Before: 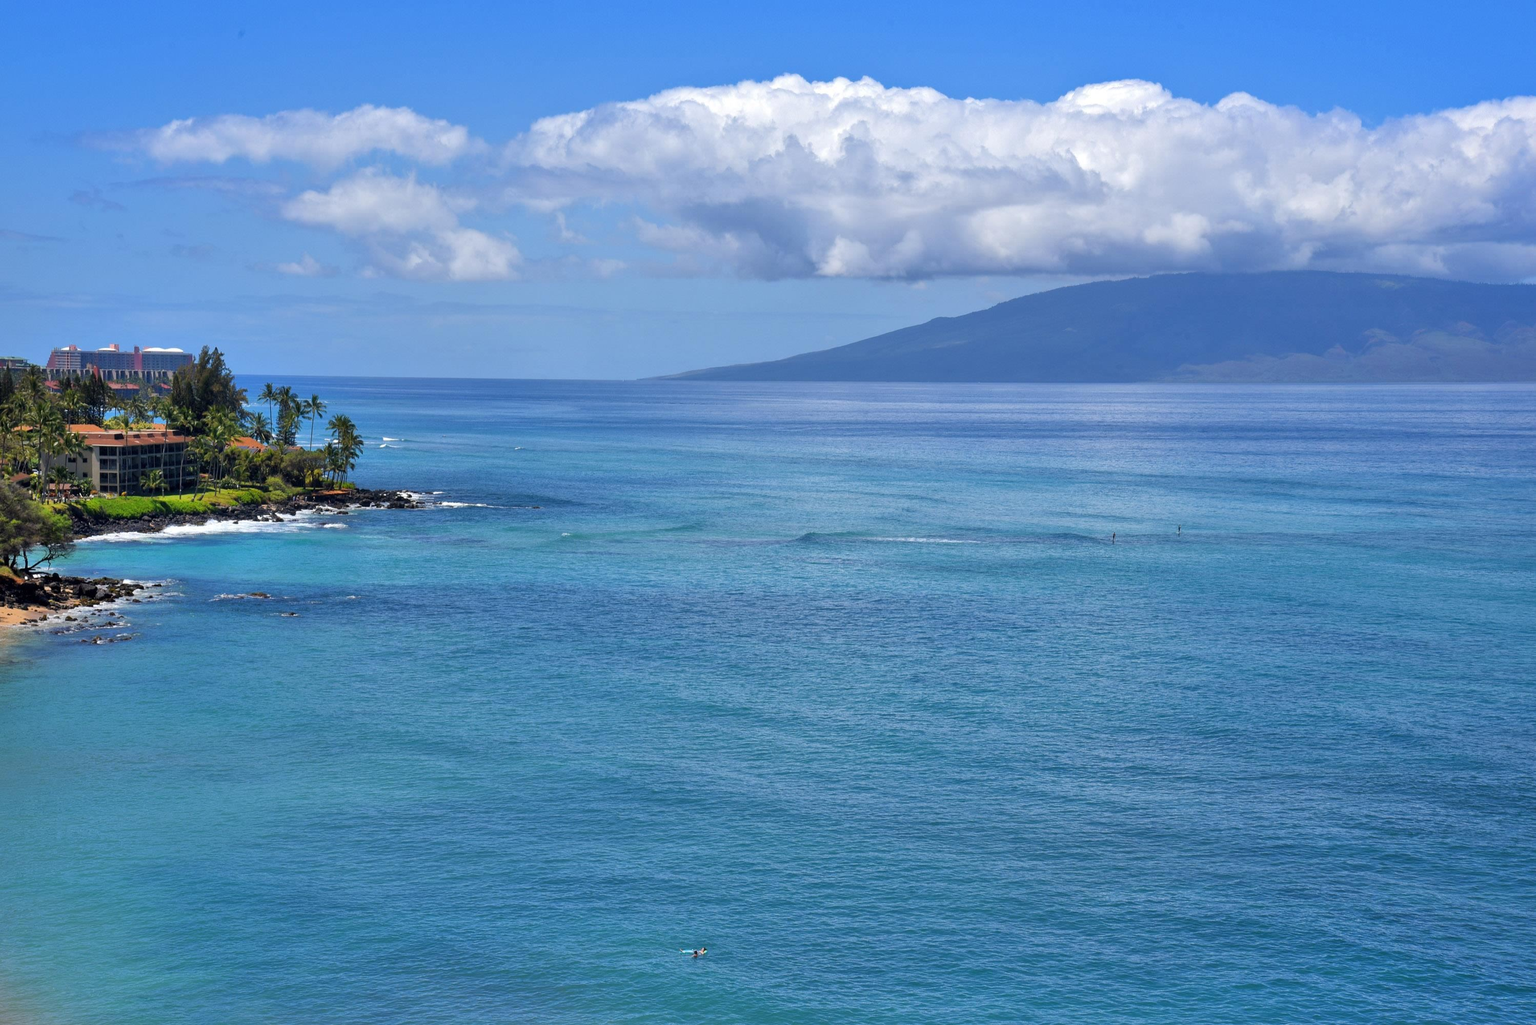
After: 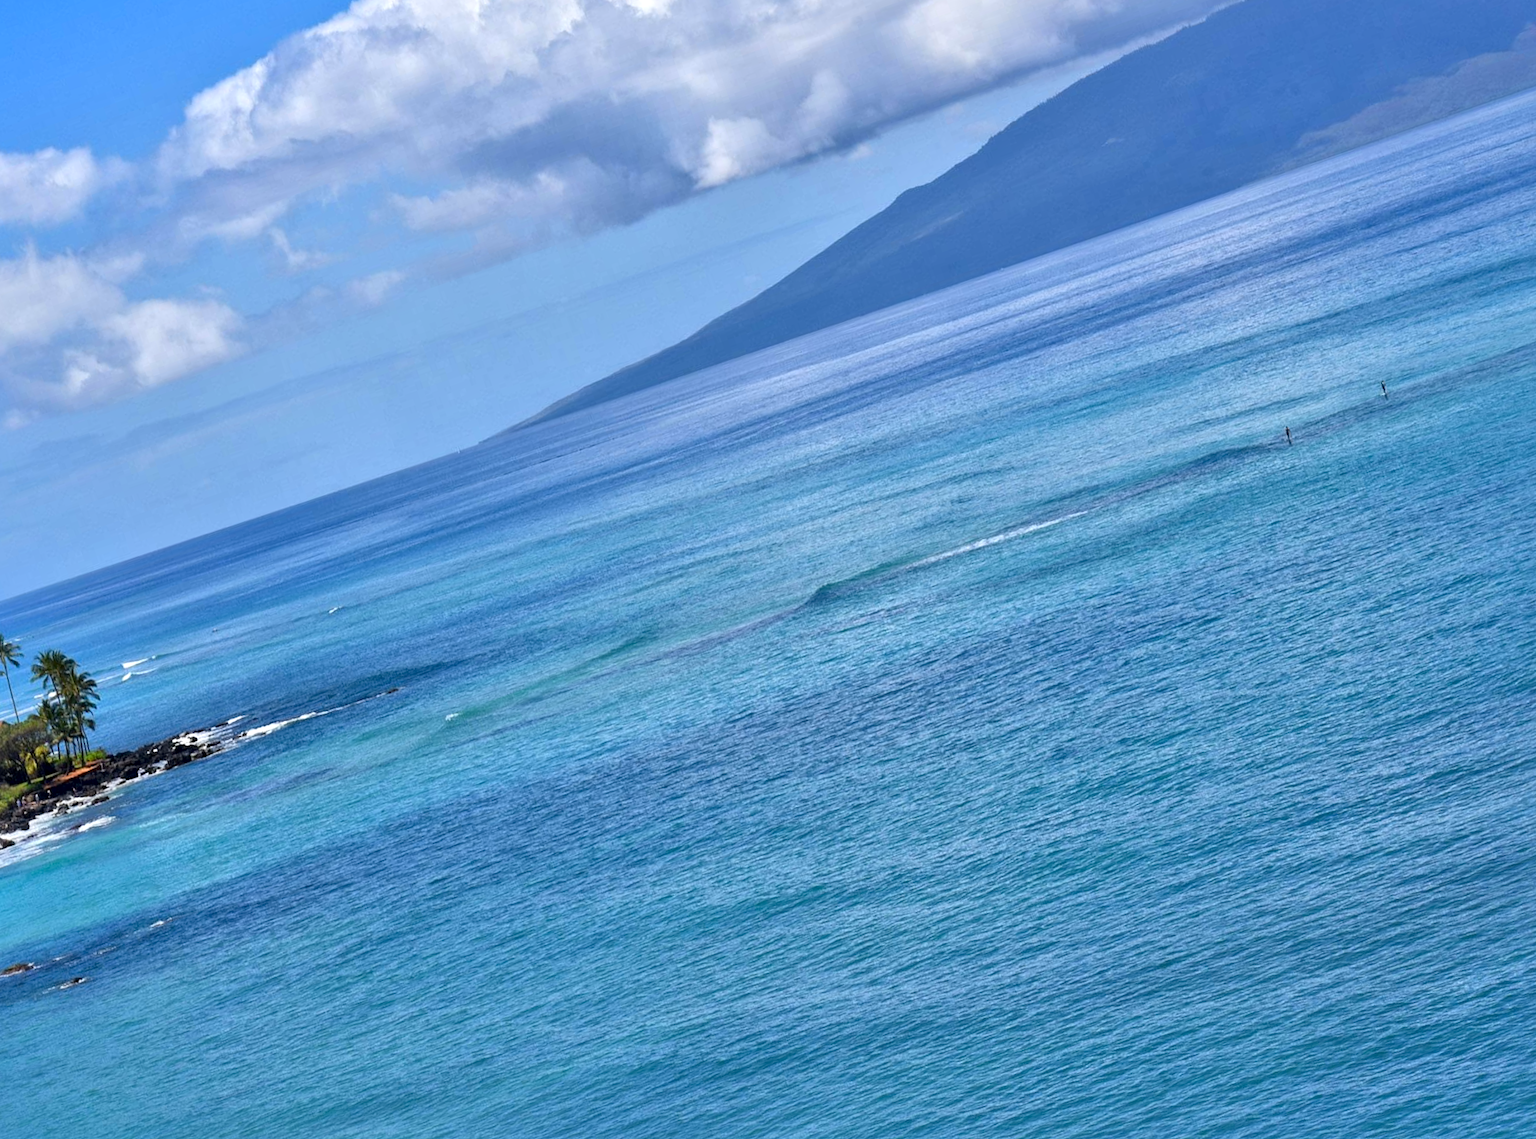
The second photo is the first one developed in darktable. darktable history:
crop and rotate: angle 18.93°, left 6.74%, right 4.345%, bottom 1.168%
contrast brightness saturation: contrast 0.029, brightness 0.062, saturation 0.134
local contrast: mode bilateral grid, contrast 51, coarseness 49, detail 150%, midtone range 0.2
